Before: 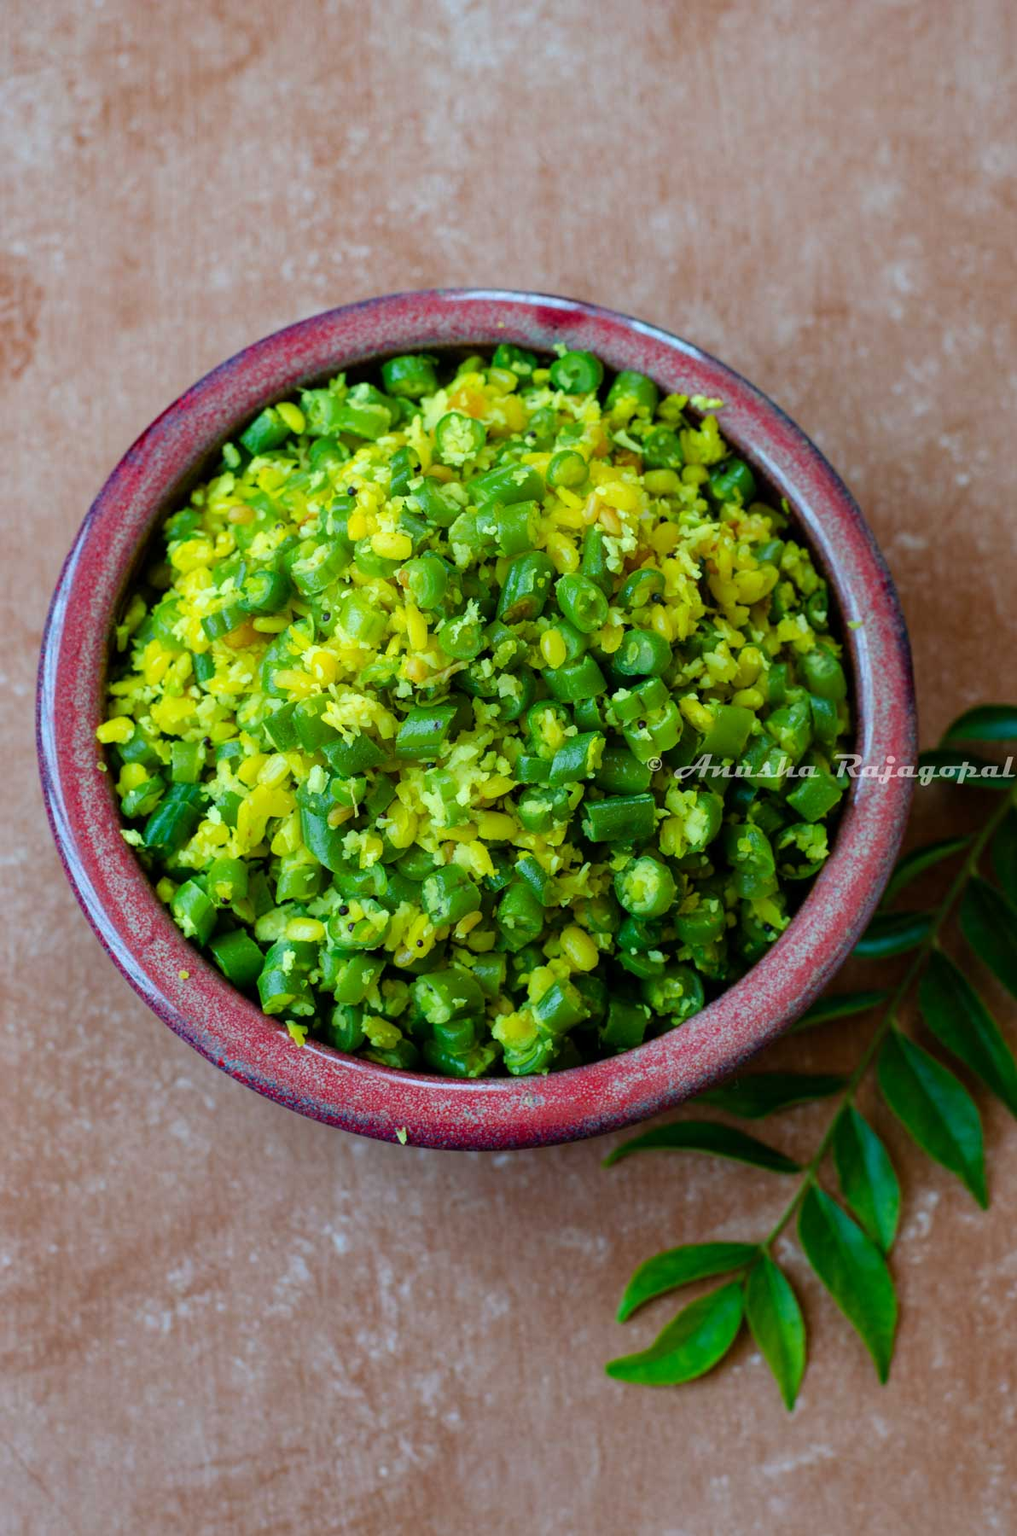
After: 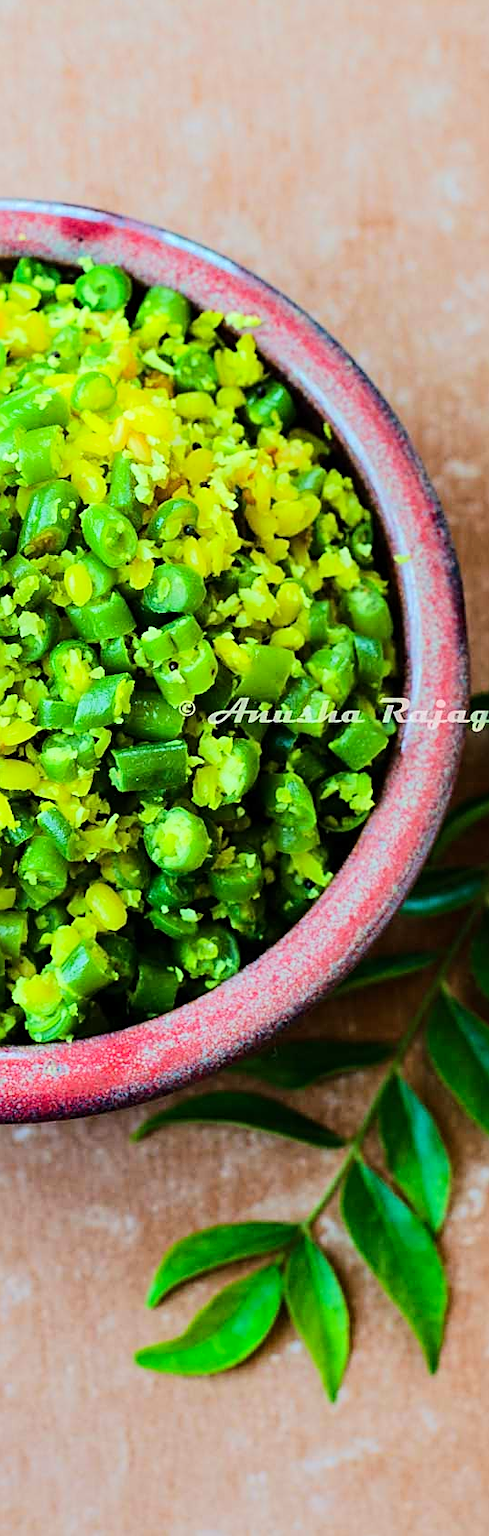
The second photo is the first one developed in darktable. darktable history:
crop: left 47.264%, top 6.799%, right 7.914%
tone equalizer: -7 EV 0.161 EV, -6 EV 0.567 EV, -5 EV 1.12 EV, -4 EV 1.35 EV, -3 EV 1.14 EV, -2 EV 0.6 EV, -1 EV 0.146 EV, edges refinement/feathering 500, mask exposure compensation -1.57 EV, preserve details no
color correction: highlights a* -2.67, highlights b* 2.37
sharpen: on, module defaults
